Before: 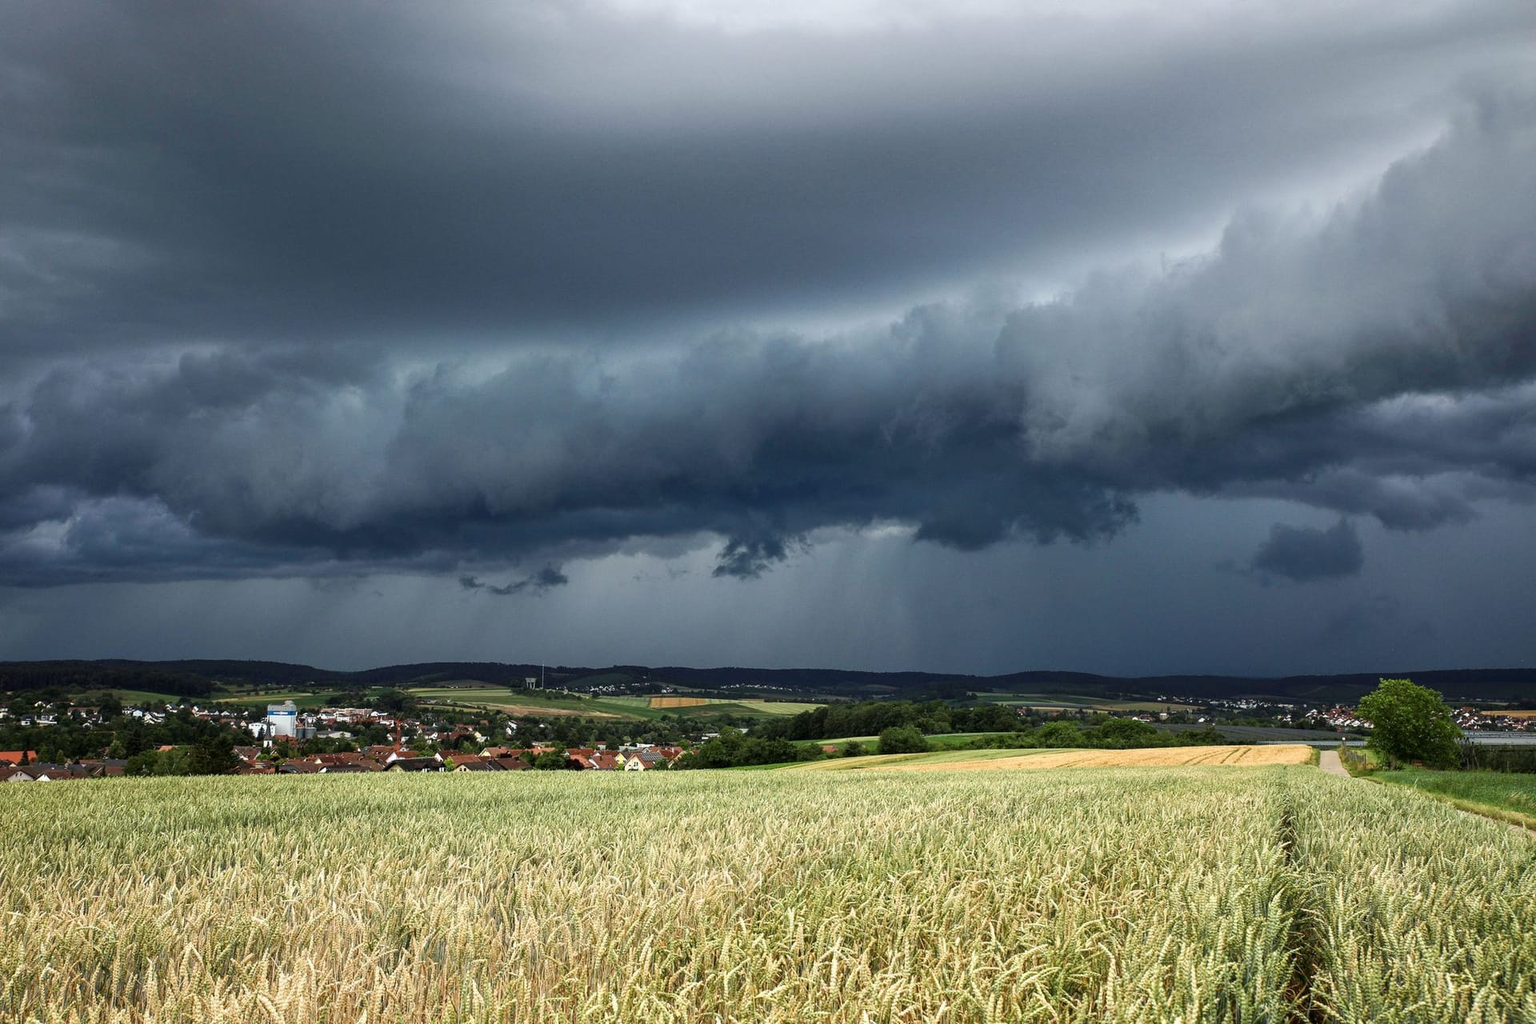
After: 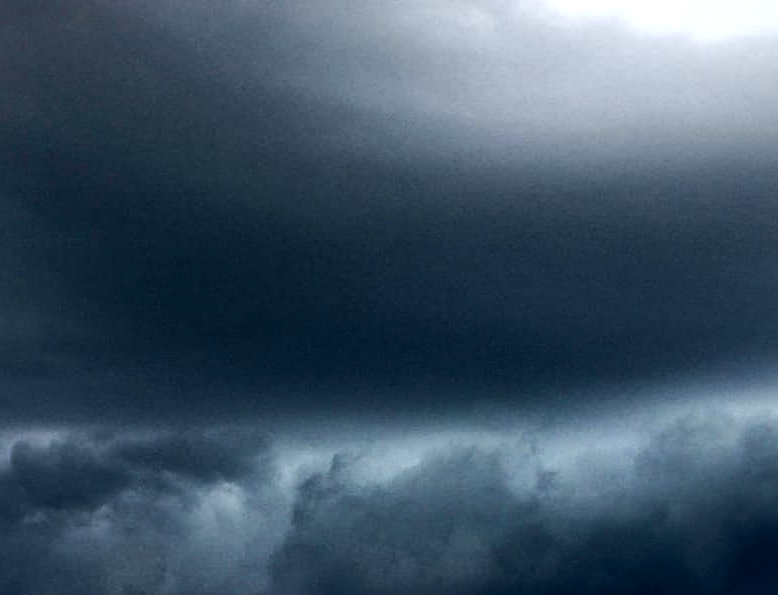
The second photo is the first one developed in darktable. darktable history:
exposure: exposure 0.154 EV, compensate highlight preservation false
tone equalizer: edges refinement/feathering 500, mask exposure compensation -1.57 EV, preserve details no
tone curve: curves: ch0 [(0, 0) (0.003, 0.023) (0.011, 0.024) (0.025, 0.028) (0.044, 0.035) (0.069, 0.043) (0.1, 0.052) (0.136, 0.063) (0.177, 0.094) (0.224, 0.145) (0.277, 0.209) (0.335, 0.281) (0.399, 0.364) (0.468, 0.453) (0.543, 0.553) (0.623, 0.66) (0.709, 0.767) (0.801, 0.88) (0.898, 0.968) (1, 1)], color space Lab, independent channels, preserve colors none
contrast brightness saturation: contrast 0.067, brightness -0.142, saturation 0.114
crop and rotate: left 11.141%, top 0.066%, right 48.295%, bottom 53.431%
local contrast: mode bilateral grid, contrast 71, coarseness 76, detail 180%, midtone range 0.2
